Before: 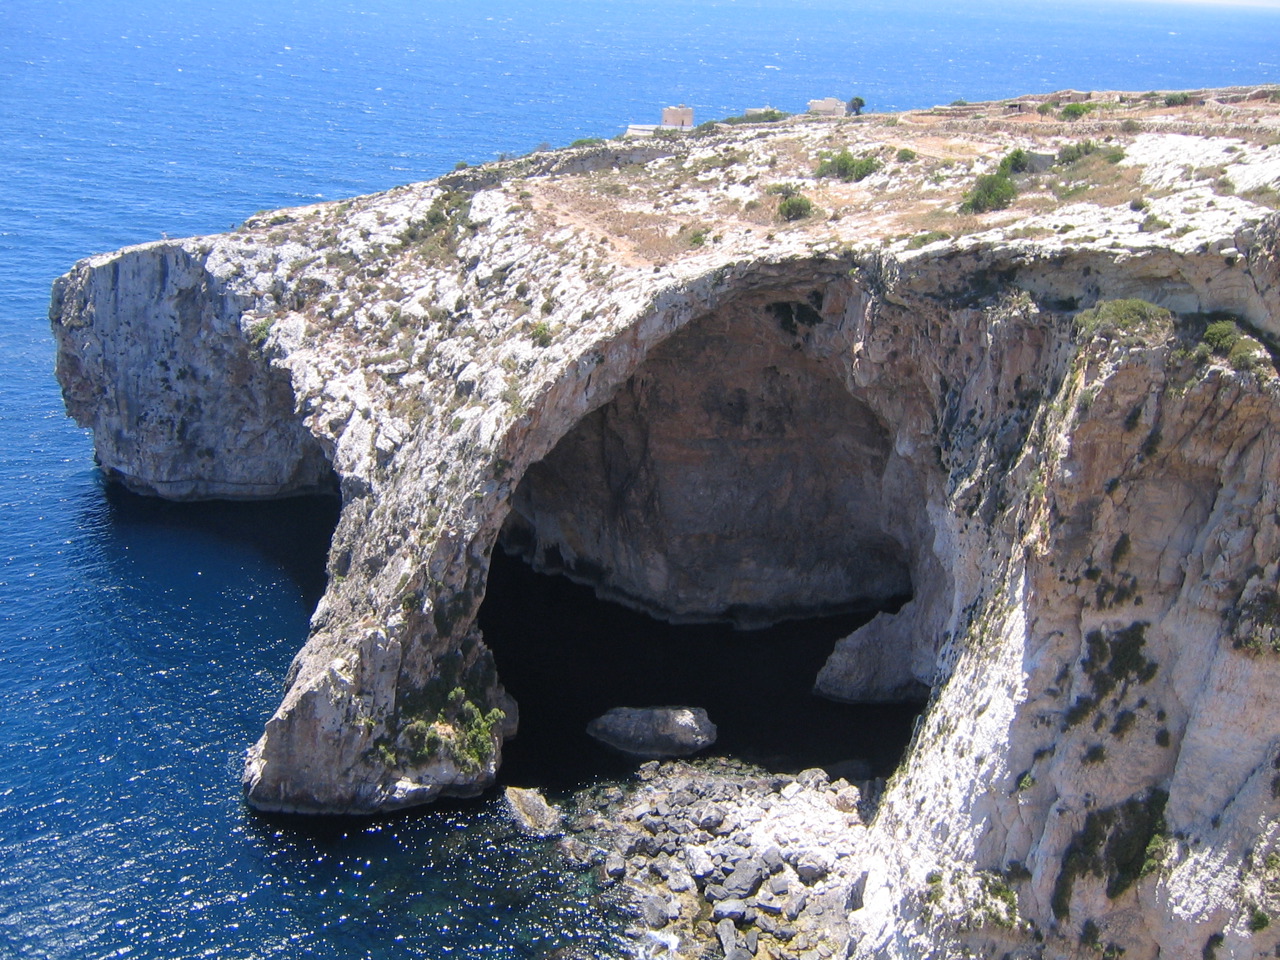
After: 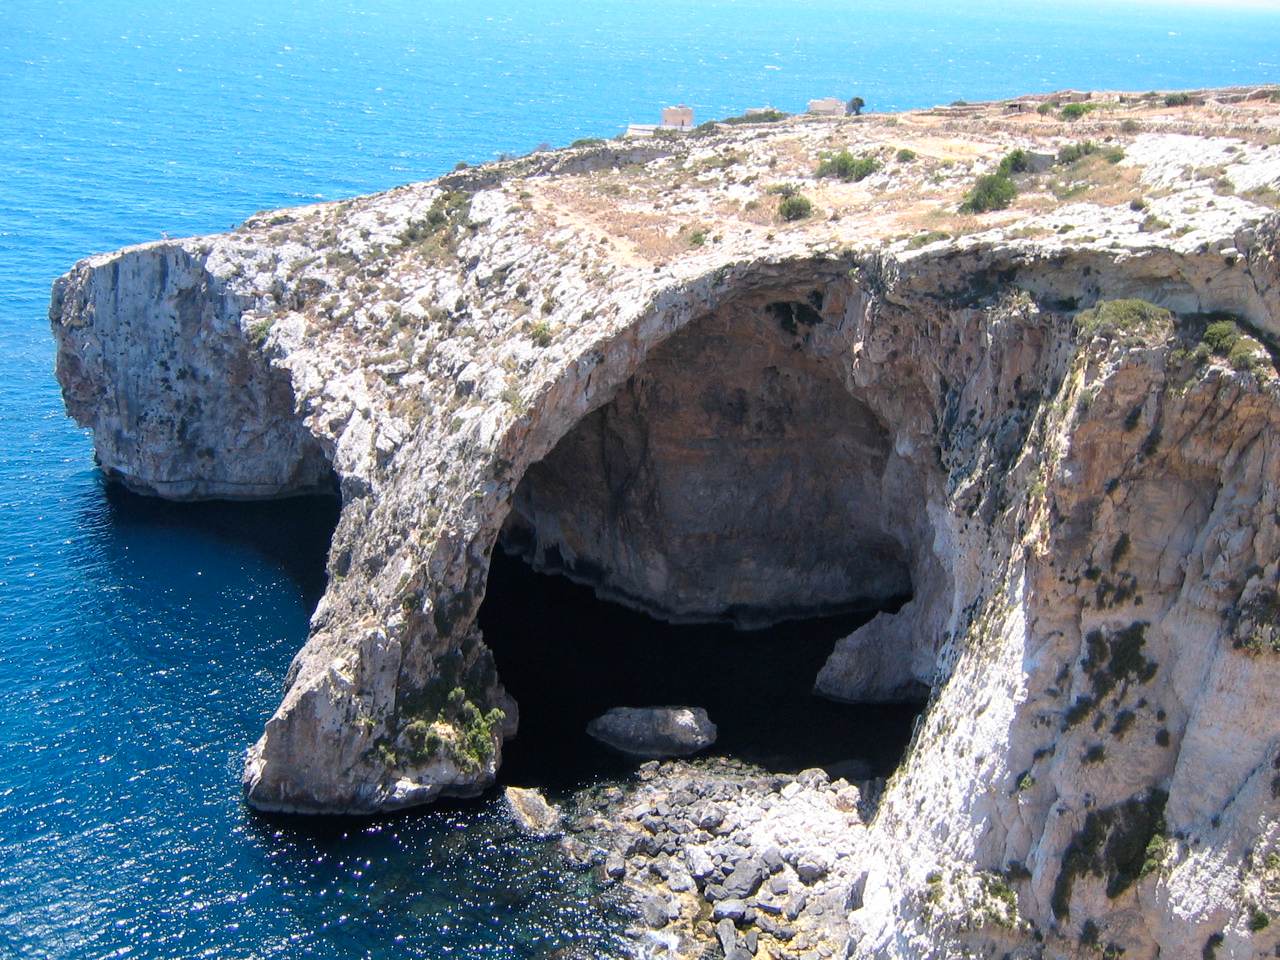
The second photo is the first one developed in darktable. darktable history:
color zones: curves: ch0 [(0.018, 0.548) (0.197, 0.654) (0.425, 0.447) (0.605, 0.658) (0.732, 0.579)]; ch1 [(0.105, 0.531) (0.224, 0.531) (0.386, 0.39) (0.618, 0.456) (0.732, 0.456) (0.956, 0.421)]; ch2 [(0.039, 0.583) (0.215, 0.465) (0.399, 0.544) (0.465, 0.548) (0.614, 0.447) (0.724, 0.43) (0.882, 0.623) (0.956, 0.632)]
contrast brightness saturation: saturation 0.1
